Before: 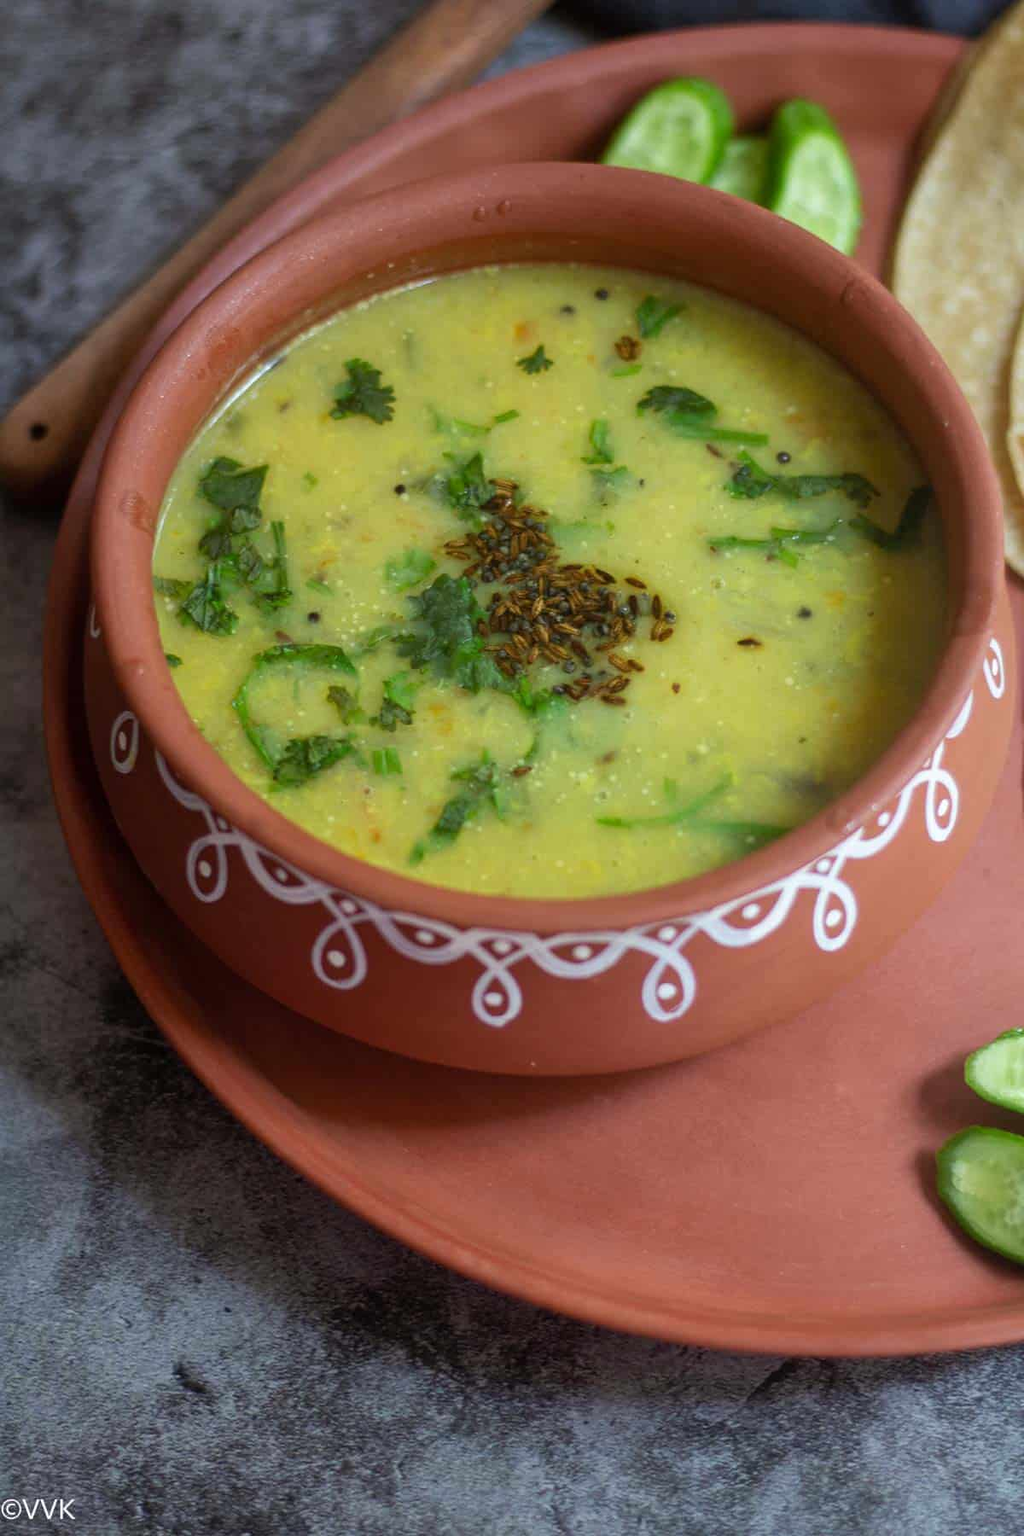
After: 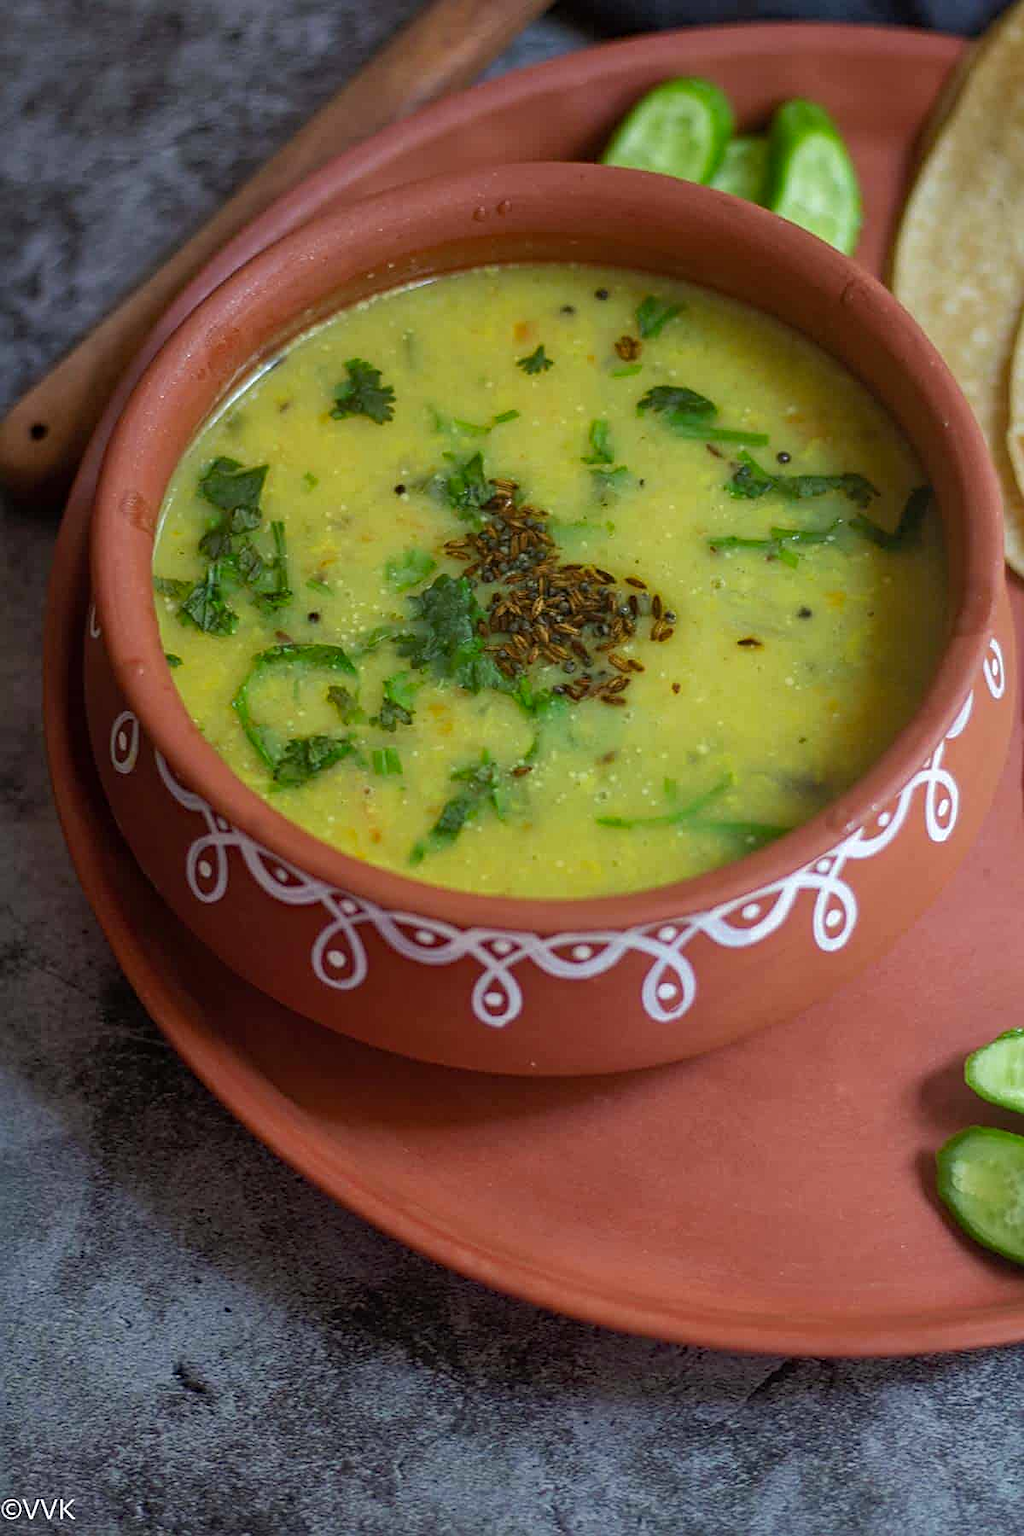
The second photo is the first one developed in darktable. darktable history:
shadows and highlights: shadows 25.95, white point adjustment -3.06, highlights -29.93
haze removal: compatibility mode true, adaptive false
sharpen: on, module defaults
